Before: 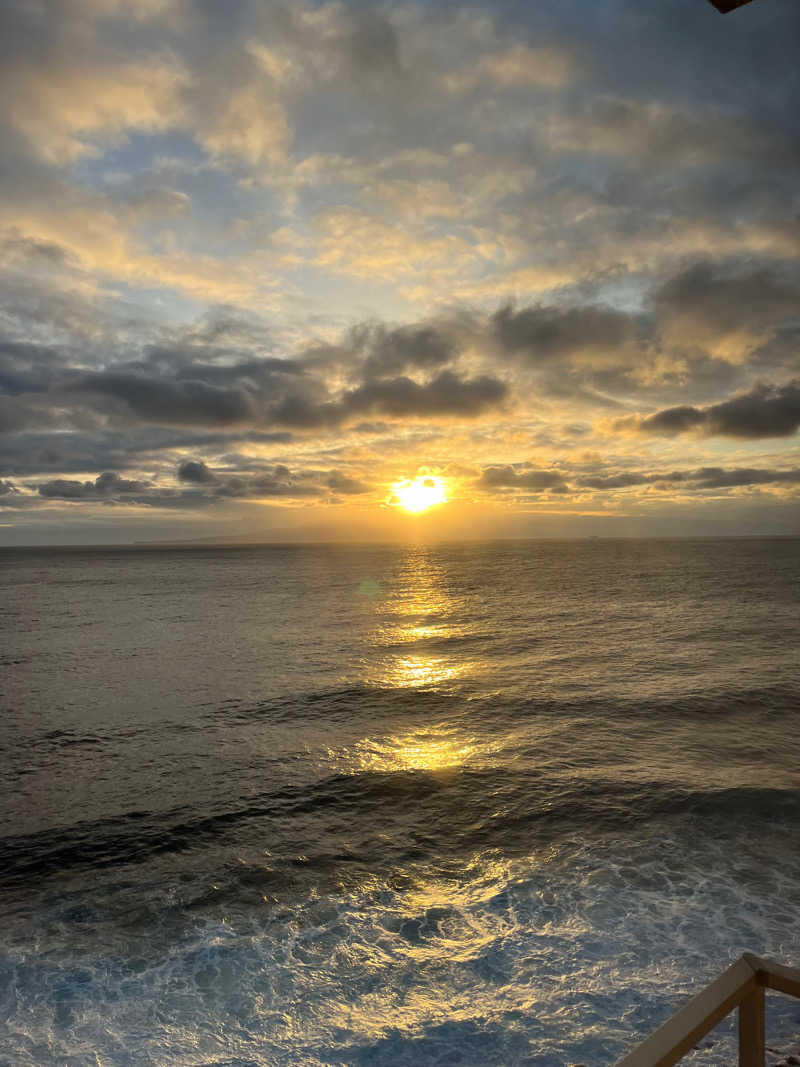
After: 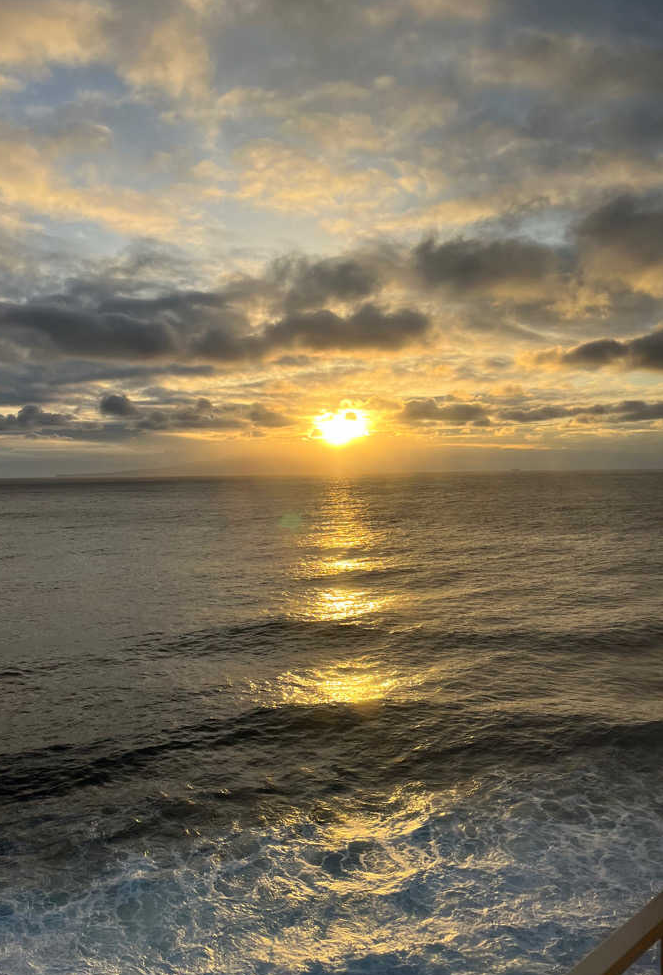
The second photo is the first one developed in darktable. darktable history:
crop: left 9.793%, top 6.281%, right 7.315%, bottom 2.339%
